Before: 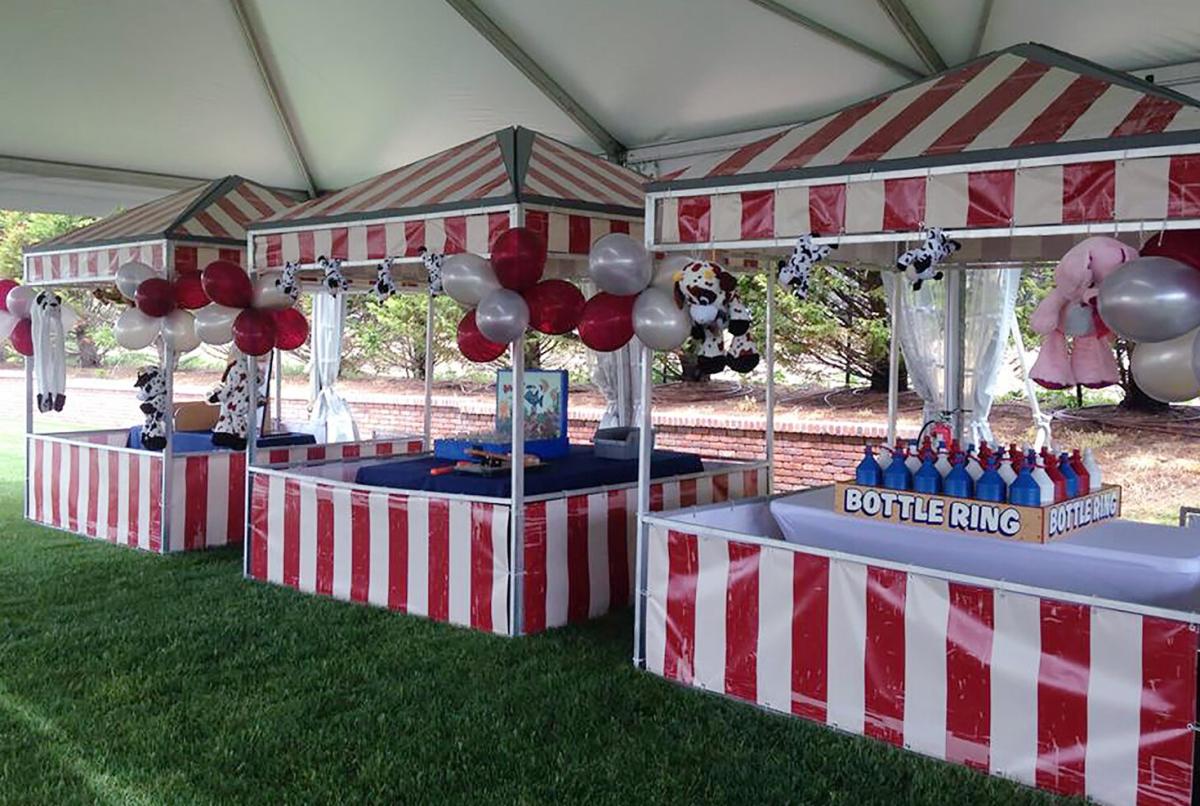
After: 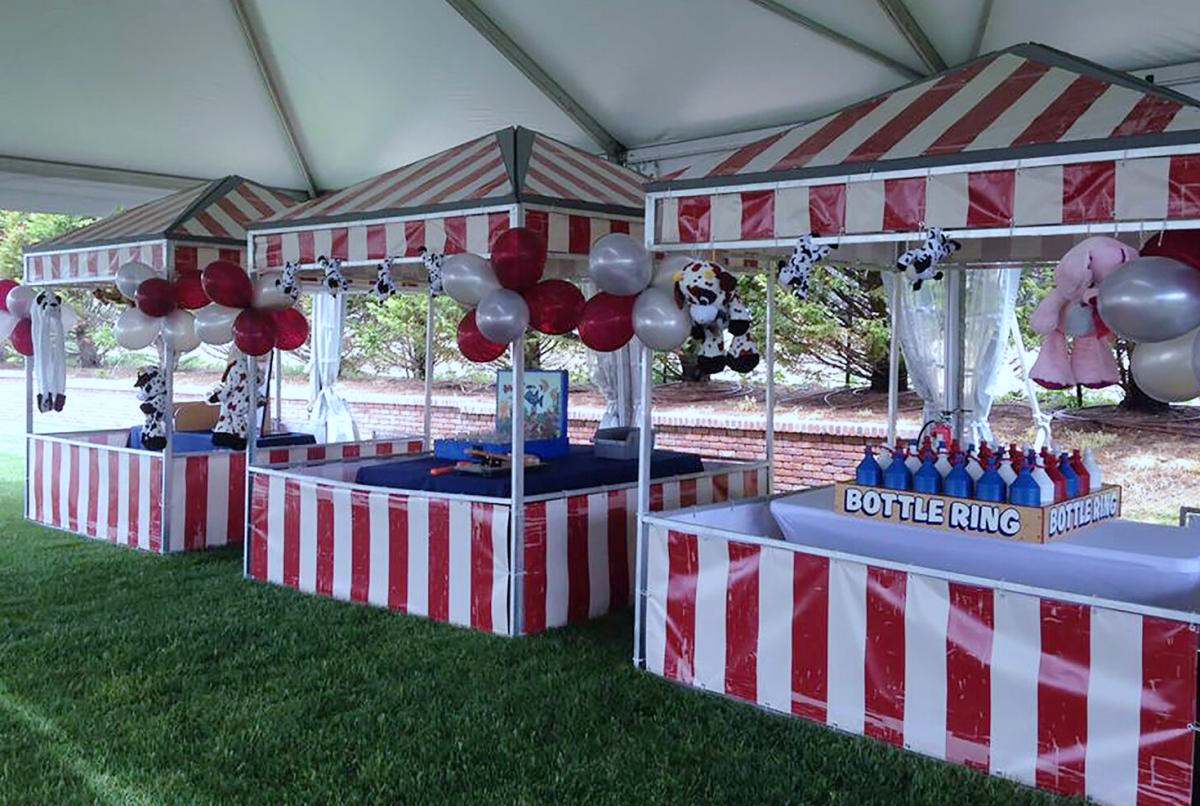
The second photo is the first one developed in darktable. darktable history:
white balance: red 0.924, blue 1.095
shadows and highlights: shadows 32, highlights -32, soften with gaussian
